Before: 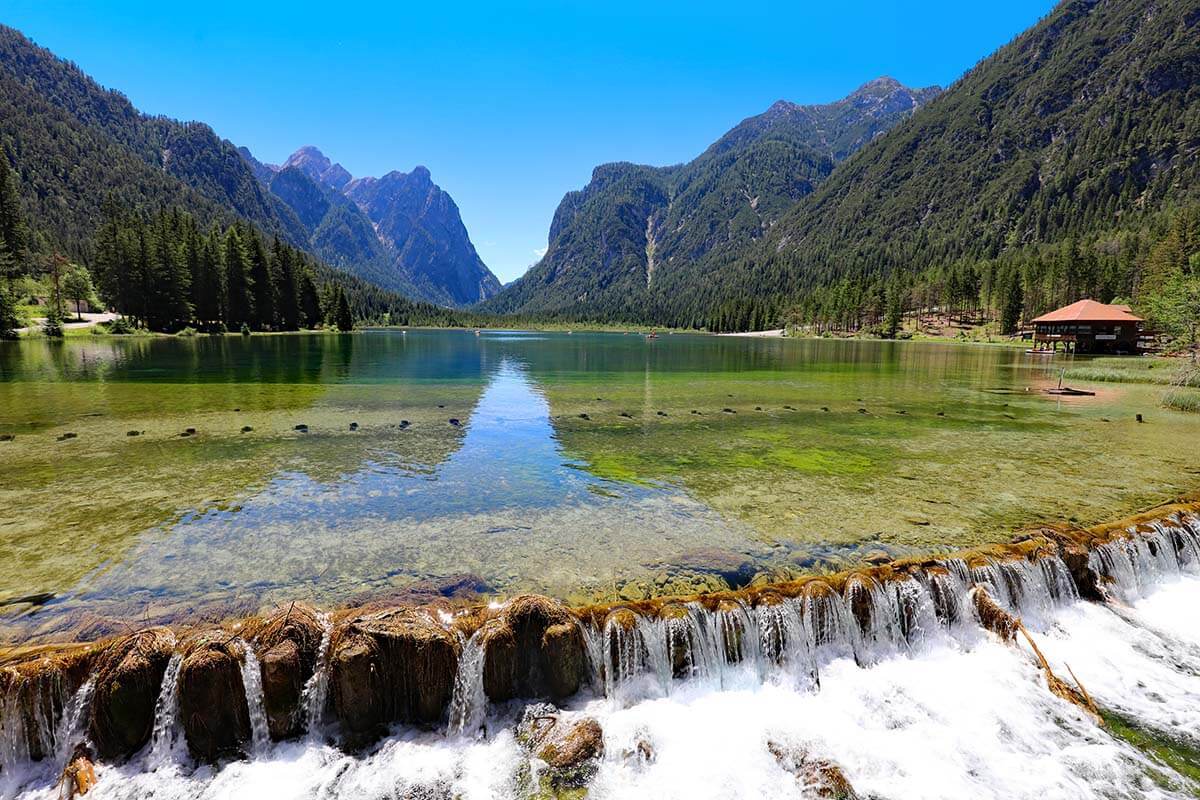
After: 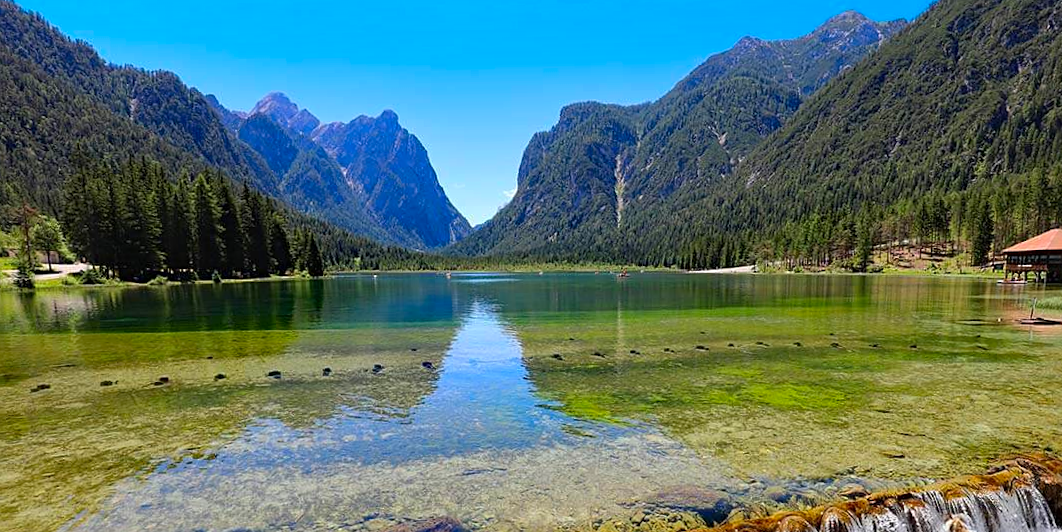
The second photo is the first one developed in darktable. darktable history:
sharpen: amount 0.2
crop: left 3.015%, top 8.969%, right 9.647%, bottom 26.457%
rotate and perspective: rotation -1.24°, automatic cropping off
contrast brightness saturation: saturation 0.18
